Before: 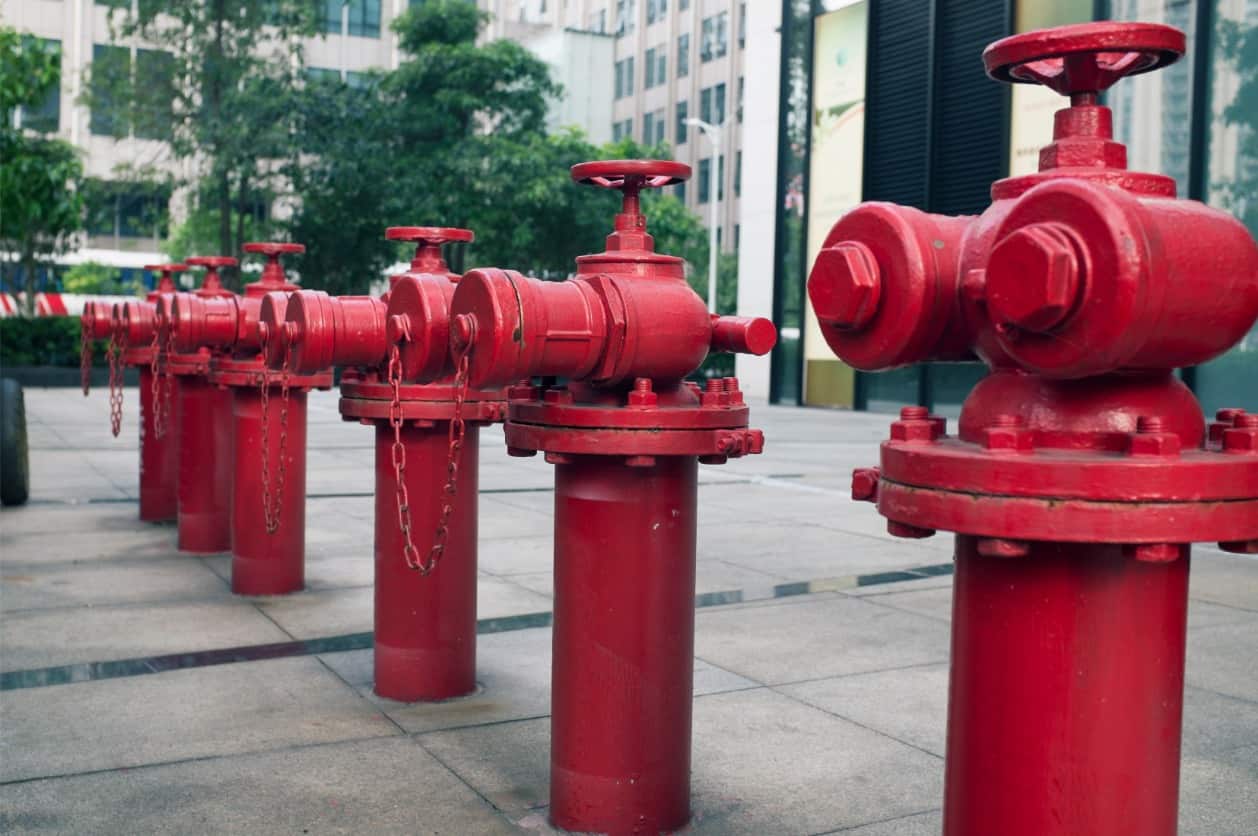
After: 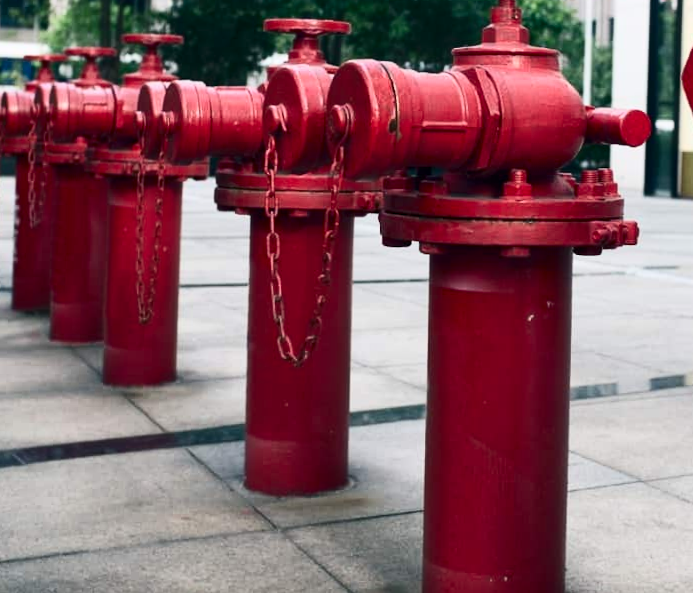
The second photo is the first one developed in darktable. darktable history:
contrast brightness saturation: contrast 0.28
tone equalizer: on, module defaults
rotate and perspective: rotation 0.226°, lens shift (vertical) -0.042, crop left 0.023, crop right 0.982, crop top 0.006, crop bottom 0.994
crop: left 8.966%, top 23.852%, right 34.699%, bottom 4.703%
